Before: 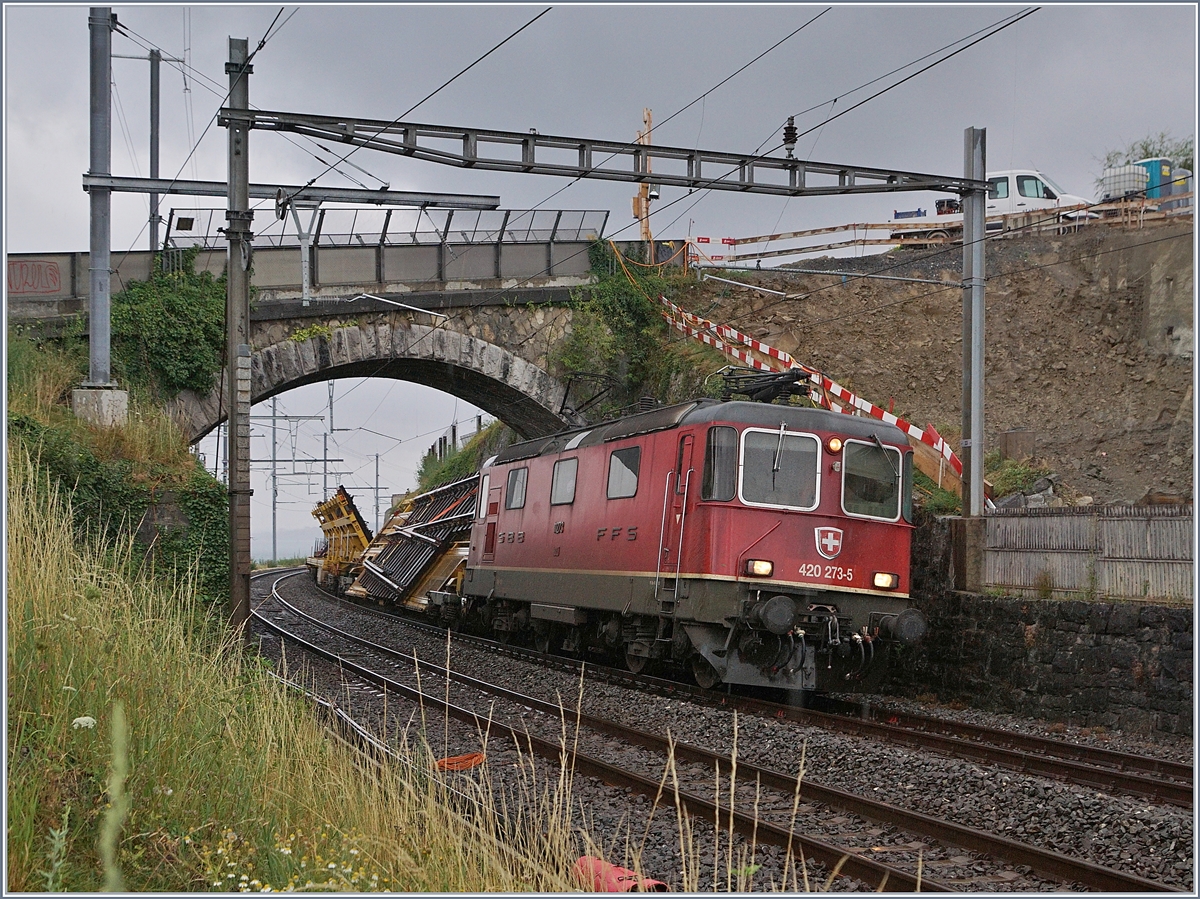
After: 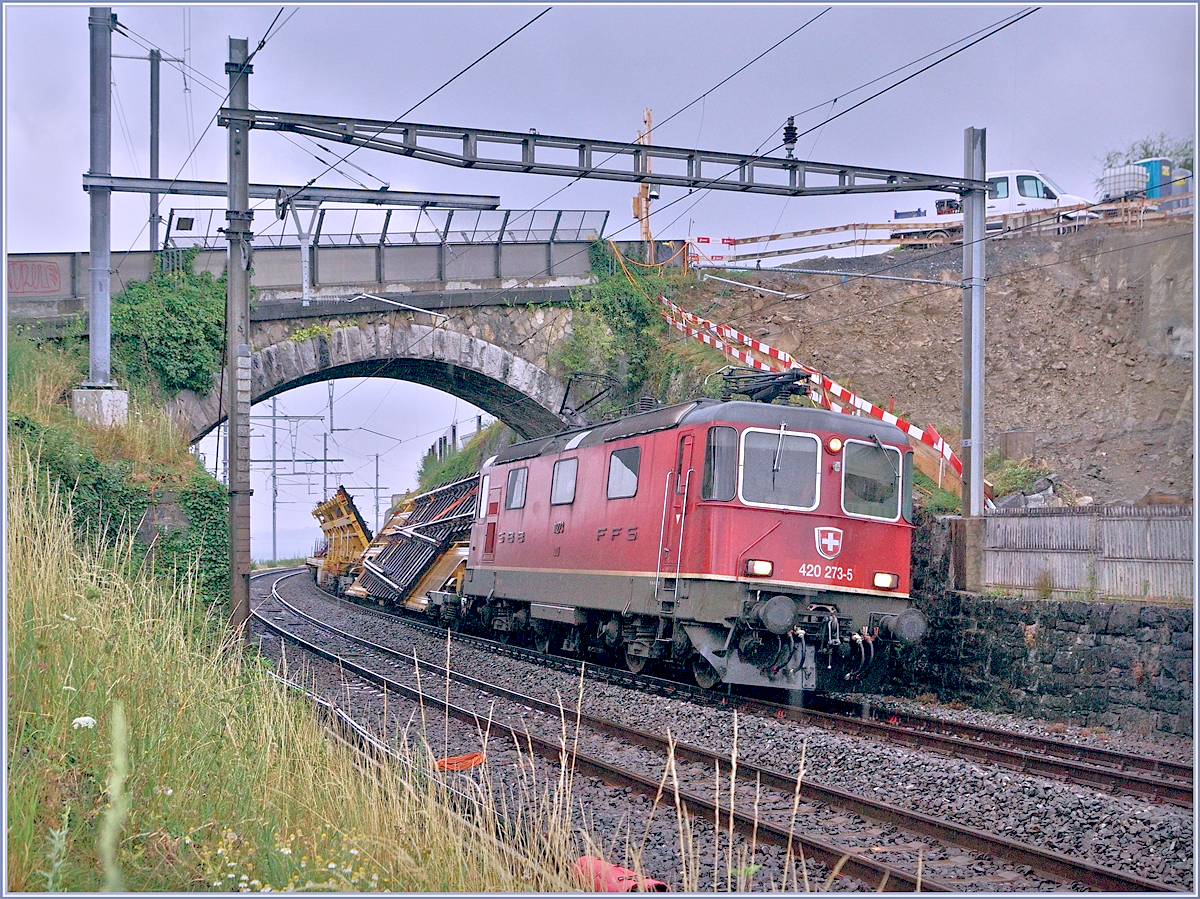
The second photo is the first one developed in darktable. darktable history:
color balance: lift [0.975, 0.993, 1, 1.015], gamma [1.1, 1, 1, 0.945], gain [1, 1.04, 1, 0.95]
color correction: highlights b* 3
color calibration: illuminant as shot in camera, x 0.379, y 0.396, temperature 4138.76 K
tone equalizer: -8 EV 2 EV, -7 EV 2 EV, -6 EV 2 EV, -5 EV 2 EV, -4 EV 2 EV, -3 EV 1.5 EV, -2 EV 1 EV, -1 EV 0.5 EV
